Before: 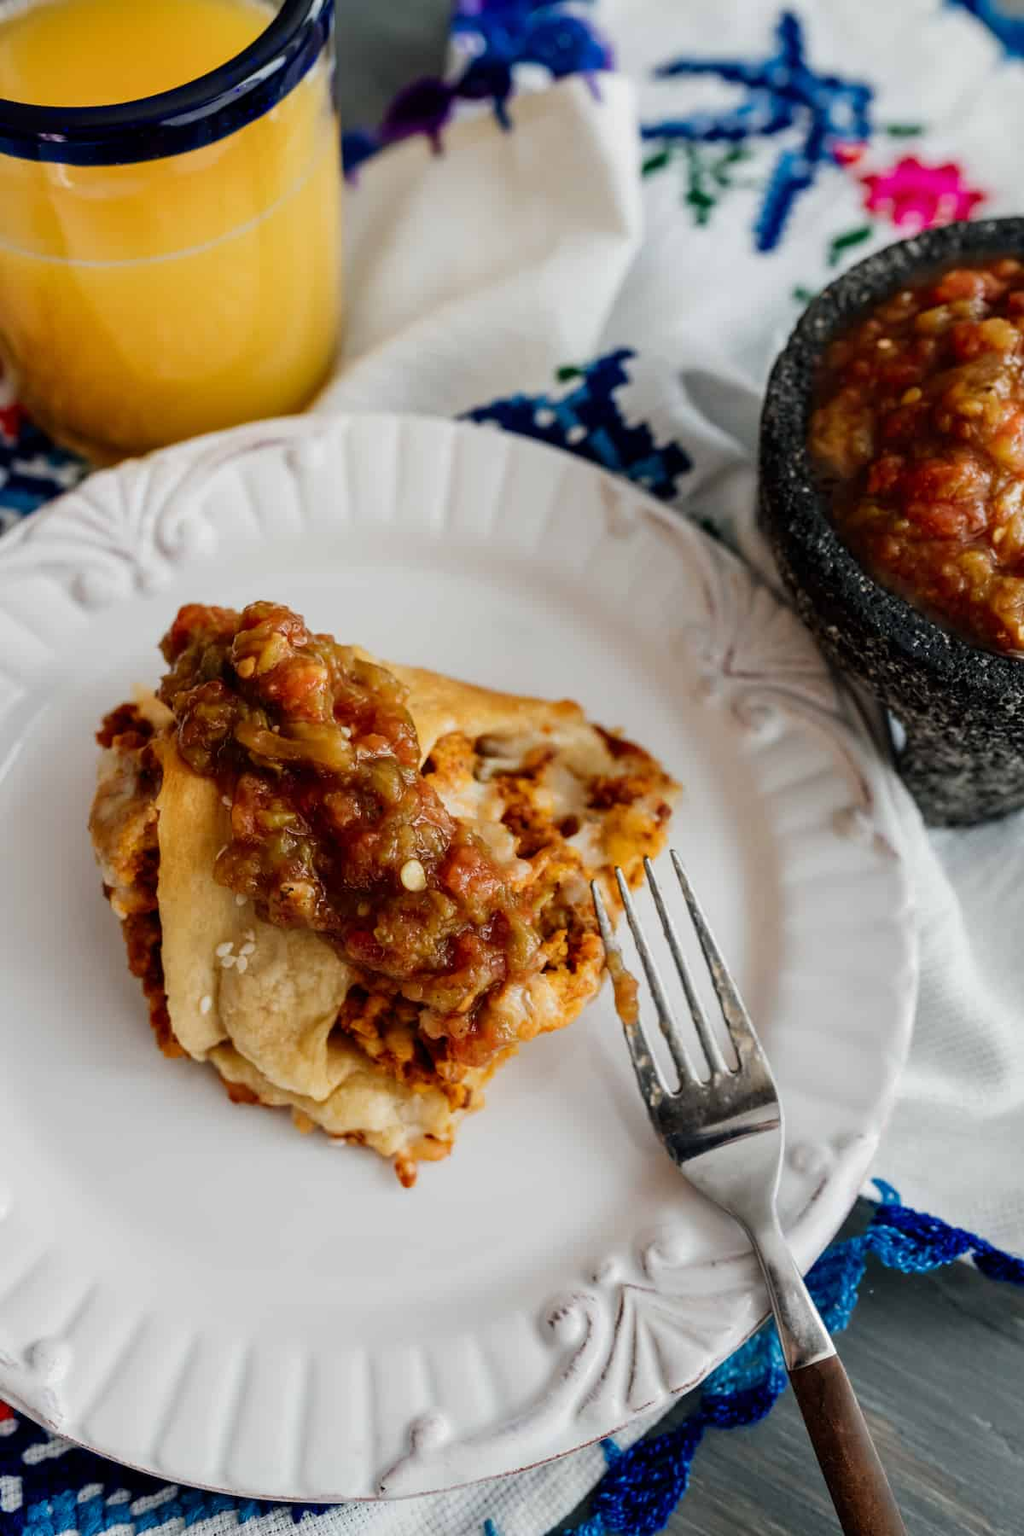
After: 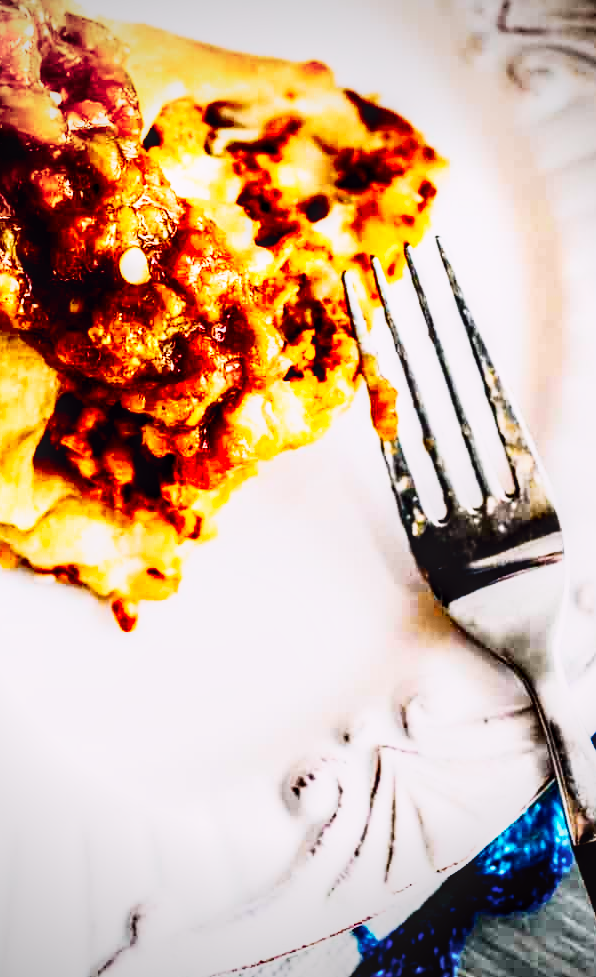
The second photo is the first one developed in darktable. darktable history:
vignetting: fall-off start 71.38%, unbound false
shadows and highlights: shadows 10.37, white point adjustment 0.908, highlights -38.39
contrast equalizer: octaves 7, y [[0.6 ×6], [0.55 ×6], [0 ×6], [0 ×6], [0 ×6]]
tone curve: curves: ch0 [(0, 0.031) (0.145, 0.106) (0.319, 0.269) (0.495, 0.544) (0.707, 0.833) (0.859, 0.931) (1, 0.967)]; ch1 [(0, 0) (0.279, 0.218) (0.424, 0.411) (0.495, 0.504) (0.538, 0.55) (0.578, 0.595) (0.707, 0.778) (1, 1)]; ch2 [(0, 0) (0.125, 0.089) (0.353, 0.329) (0.436, 0.432) (0.552, 0.554) (0.615, 0.674) (1, 1)], color space Lab, independent channels, preserve colors none
crop: left 29.239%, top 42.236%, right 21.092%, bottom 3.48%
base curve: curves: ch0 [(0, 0) (0.007, 0.004) (0.027, 0.03) (0.046, 0.07) (0.207, 0.54) (0.442, 0.872) (0.673, 0.972) (1, 1)], preserve colors none
local contrast: detail 150%
levels: black 0.053%
